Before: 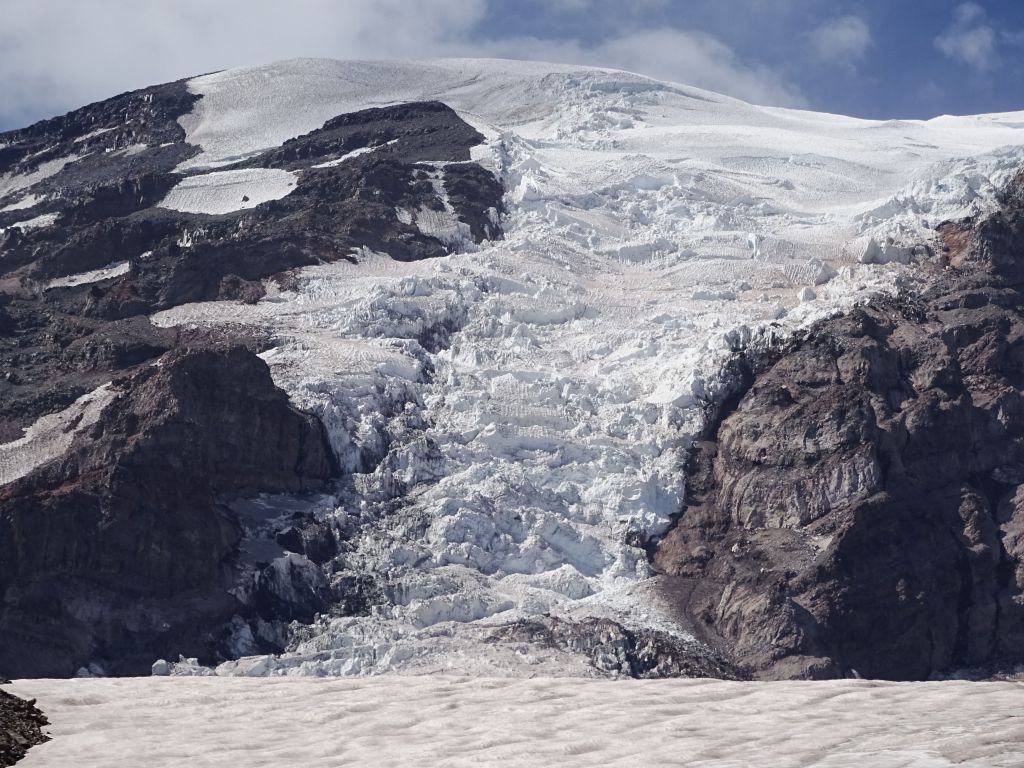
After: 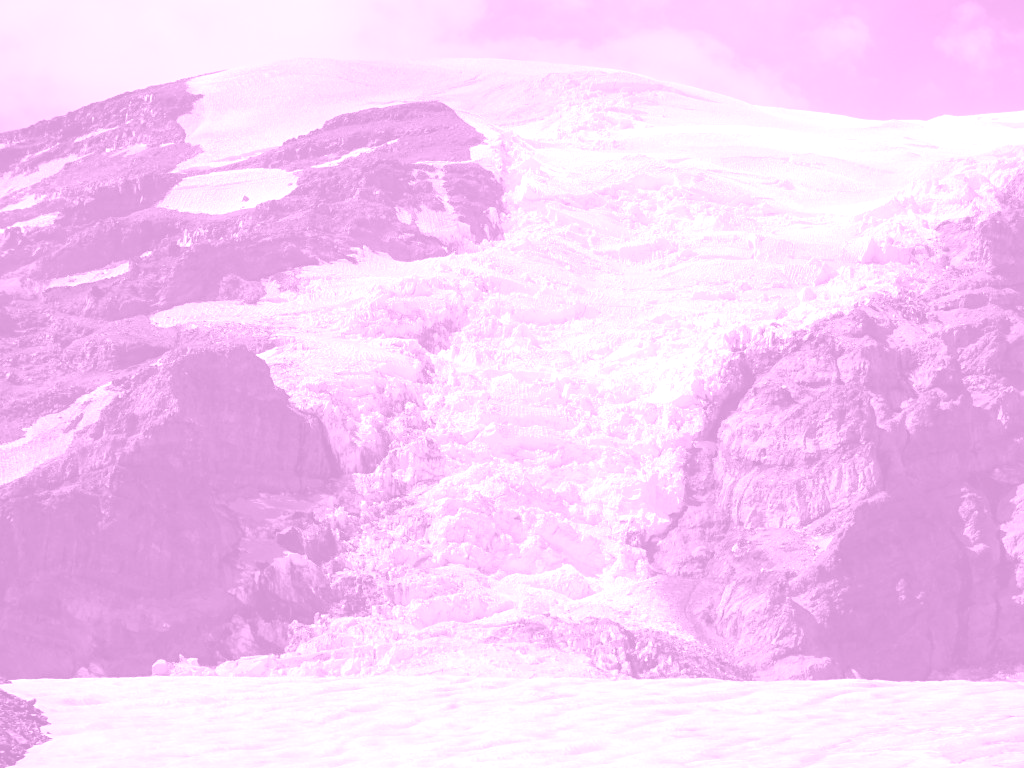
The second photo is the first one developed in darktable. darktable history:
colorize: hue 331.2°, saturation 75%, source mix 30.28%, lightness 70.52%, version 1
levels: levels [0.012, 0.367, 0.697]
